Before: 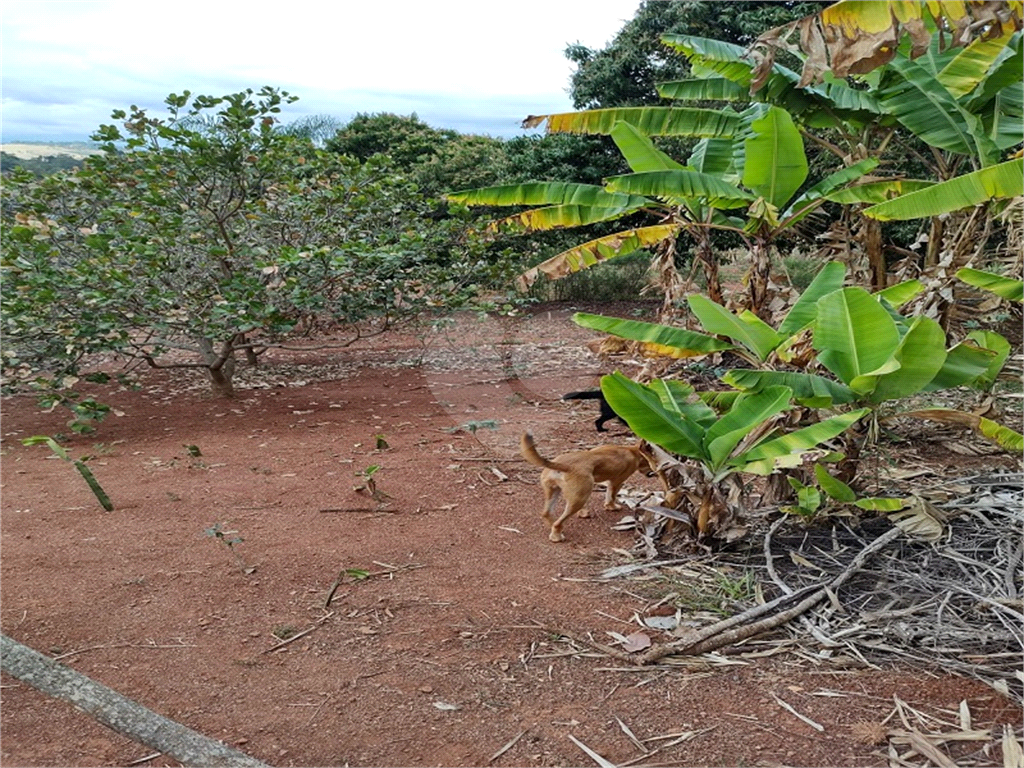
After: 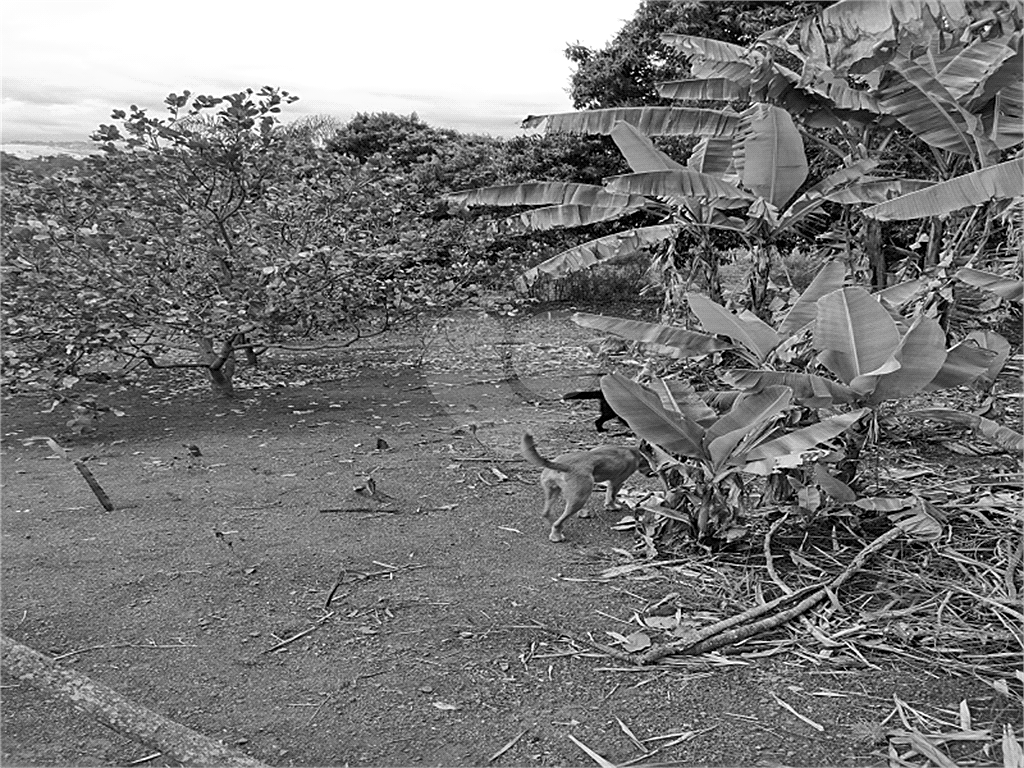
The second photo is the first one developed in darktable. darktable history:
monochrome: on, module defaults
sharpen: on, module defaults
contrast brightness saturation: saturation -0.1
